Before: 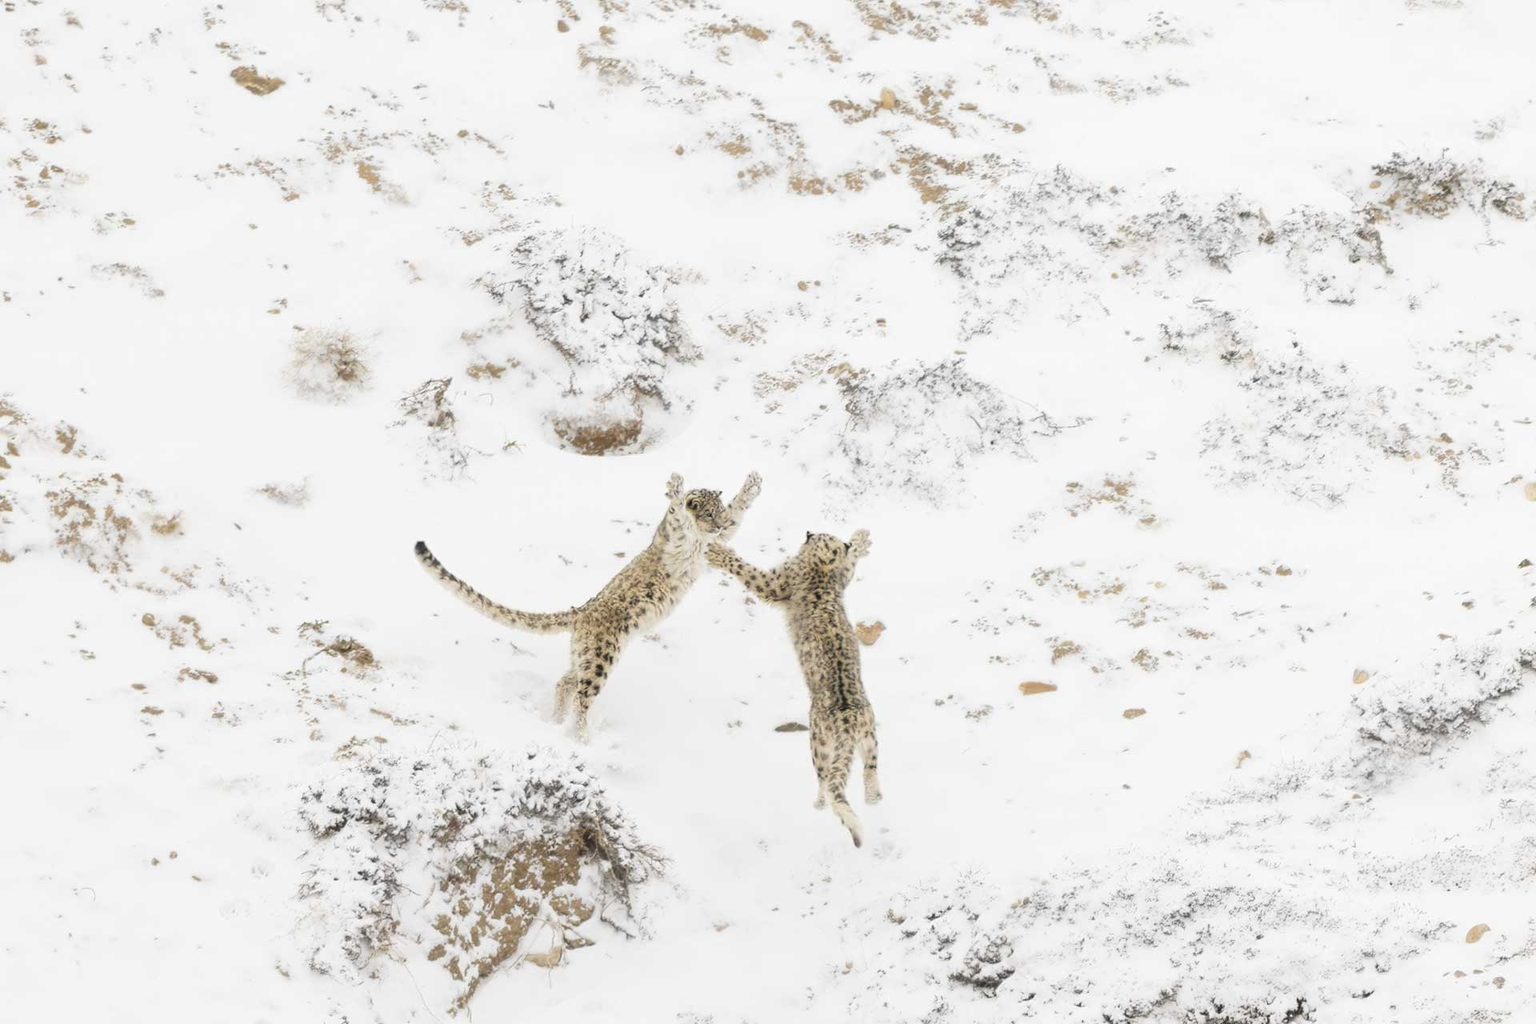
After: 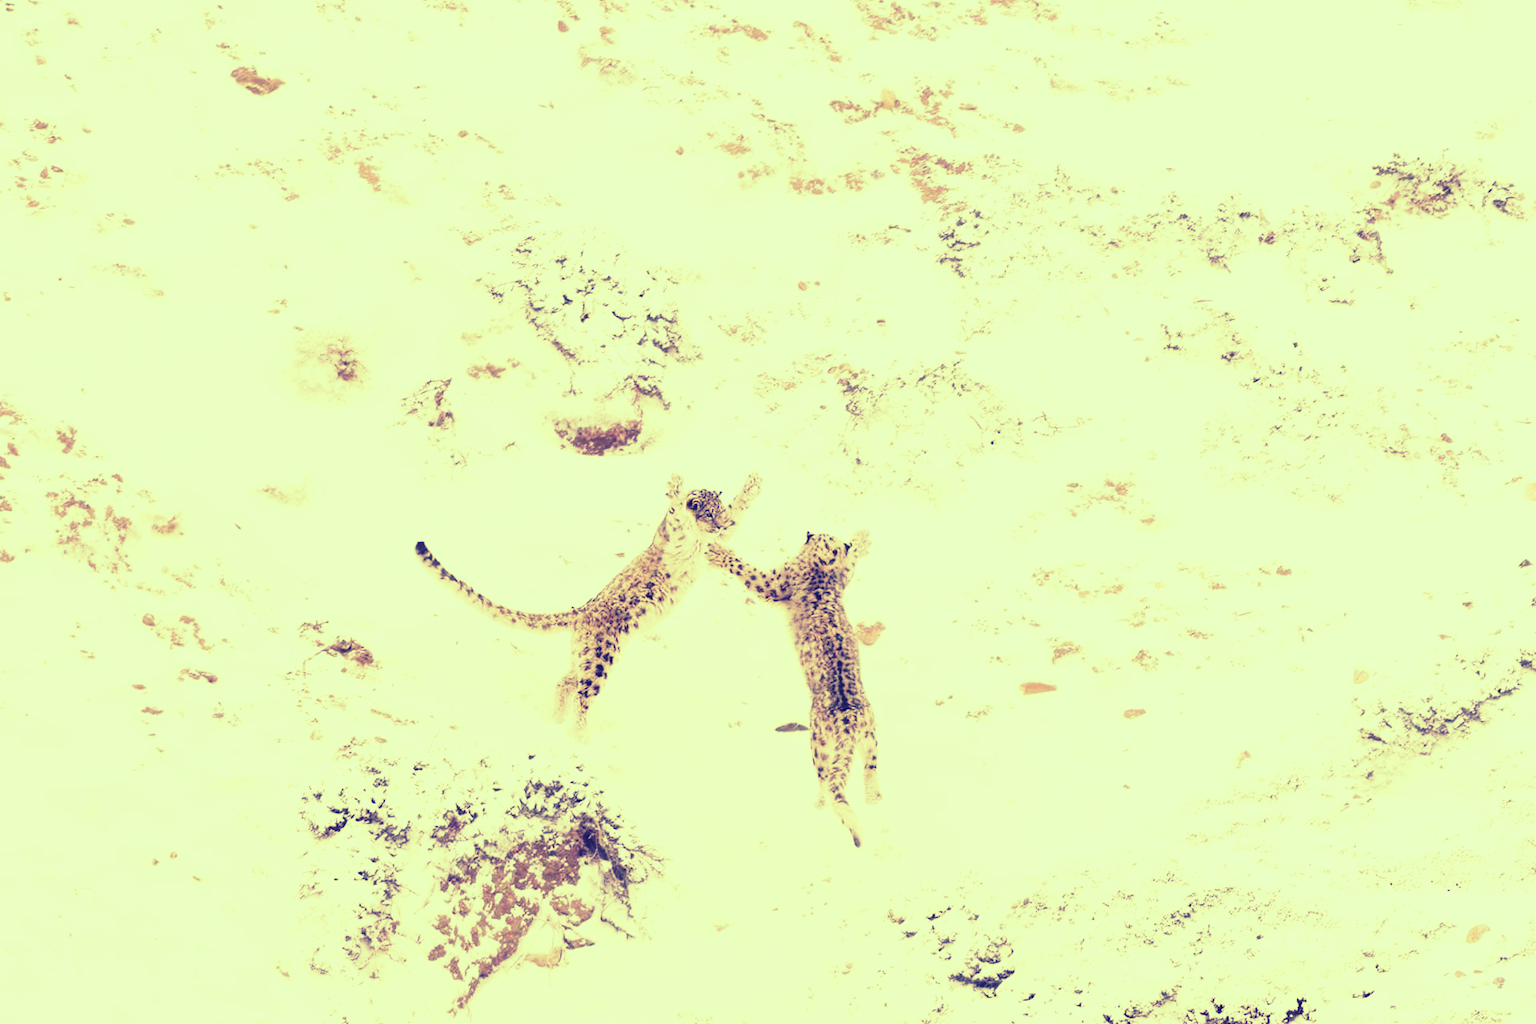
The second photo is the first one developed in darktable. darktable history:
tone curve: curves: ch0 [(0, 0) (0.003, 0.06) (0.011, 0.059) (0.025, 0.065) (0.044, 0.076) (0.069, 0.088) (0.1, 0.102) (0.136, 0.116) (0.177, 0.137) (0.224, 0.169) (0.277, 0.214) (0.335, 0.271) (0.399, 0.356) (0.468, 0.459) (0.543, 0.579) (0.623, 0.705) (0.709, 0.823) (0.801, 0.918) (0.898, 0.963) (1, 1)], preserve colors none
color look up table: target L [80.55, 79.04, 68.14, 71.91, 84.09, 83.59, 72.46, 67.28, 64.14, 59.67, 50.25, 34.65, 22.67, 14.73, 200.64, 96.01, 83.16, 81.95, 67.21, 71.62, 51.2, 50.34, 57.94, 57.8, 49.13, 47.72, 37, 38.11, 12.45, 5.68, 68.9, 72.44, 59.1, 54.68, 50.8, 53.74, 50.31, 44.94, 33.23, 27.41, 20.37, 19.85, 15.59, 95.37, 75.59, 73.85, 56.43, 54.85, 51.3], target a [-0.574, -8.497, -36.26, -49.79, -23.29, -25.39, -48.77, -43.84, 4.624, -17.69, -26.92, -0.912, 2.198, 25.2, 0, -46.59, -27.01, -3.488, 11.61, 5.564, 47.8, 45.2, 30.14, 28.9, 51.79, 42.42, 8.99, 43.23, 44.15, 42.95, 24.62, 8.808, 34.35, 56.15, 52.71, -9.33, 52.35, 30.11, 26.95, 39.57, 32.08, 48.03, 47.74, -38.7, -50.39, -40.27, -26.71, -4.744, -17.82], target b [37.45, 17.85, 4.88, 26.81, 47.94, 56.3, 24.66, 32.6, 29.33, 17.03, 12.74, -18.66, -24.76, -42.35, 0, 44.82, 54.36, 38.89, 16.56, 17.98, -7.257, 12.82, 10.89, 26.49, 13.36, 8.9, -2.96, -13.8, -43.74, -51.9, 3.874, 8.548, -8.892, -18.13, -19.89, -20.9, -6.394, -21.24, -52.96, -39.26, -47.37, -57.75, -50.45, 46.44, 15.38, 10.2, 3.599, -3.427, -9.338], num patches 49
